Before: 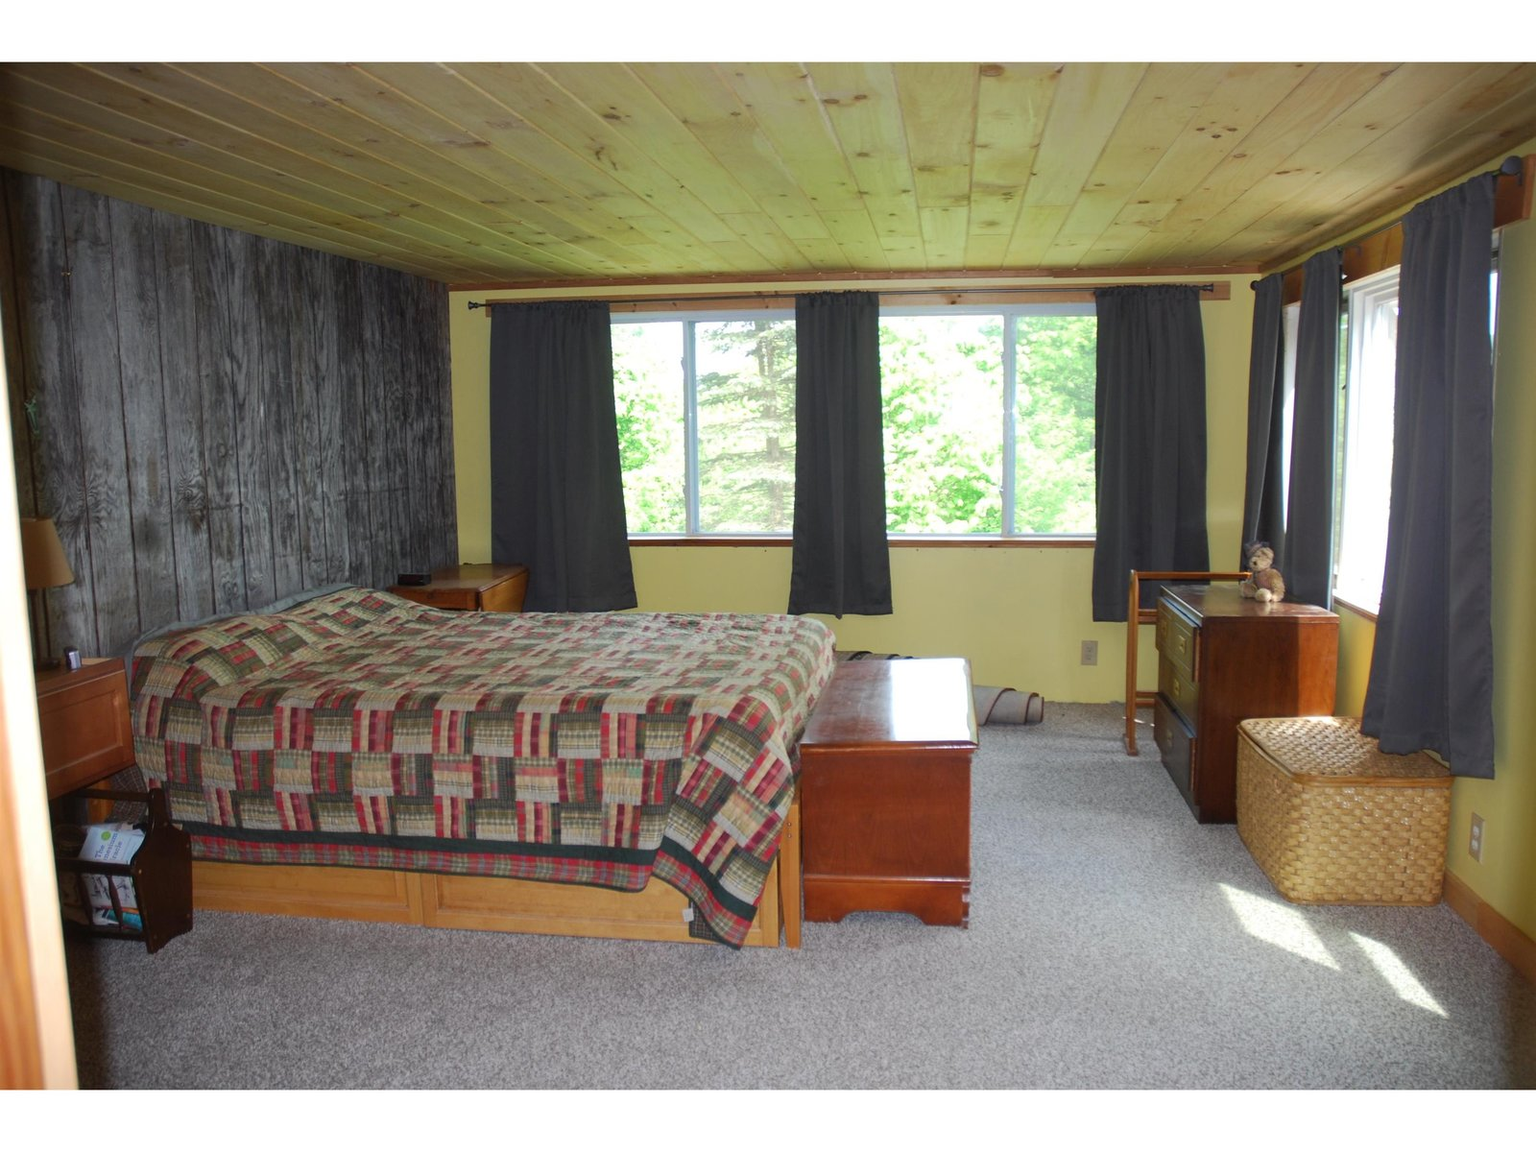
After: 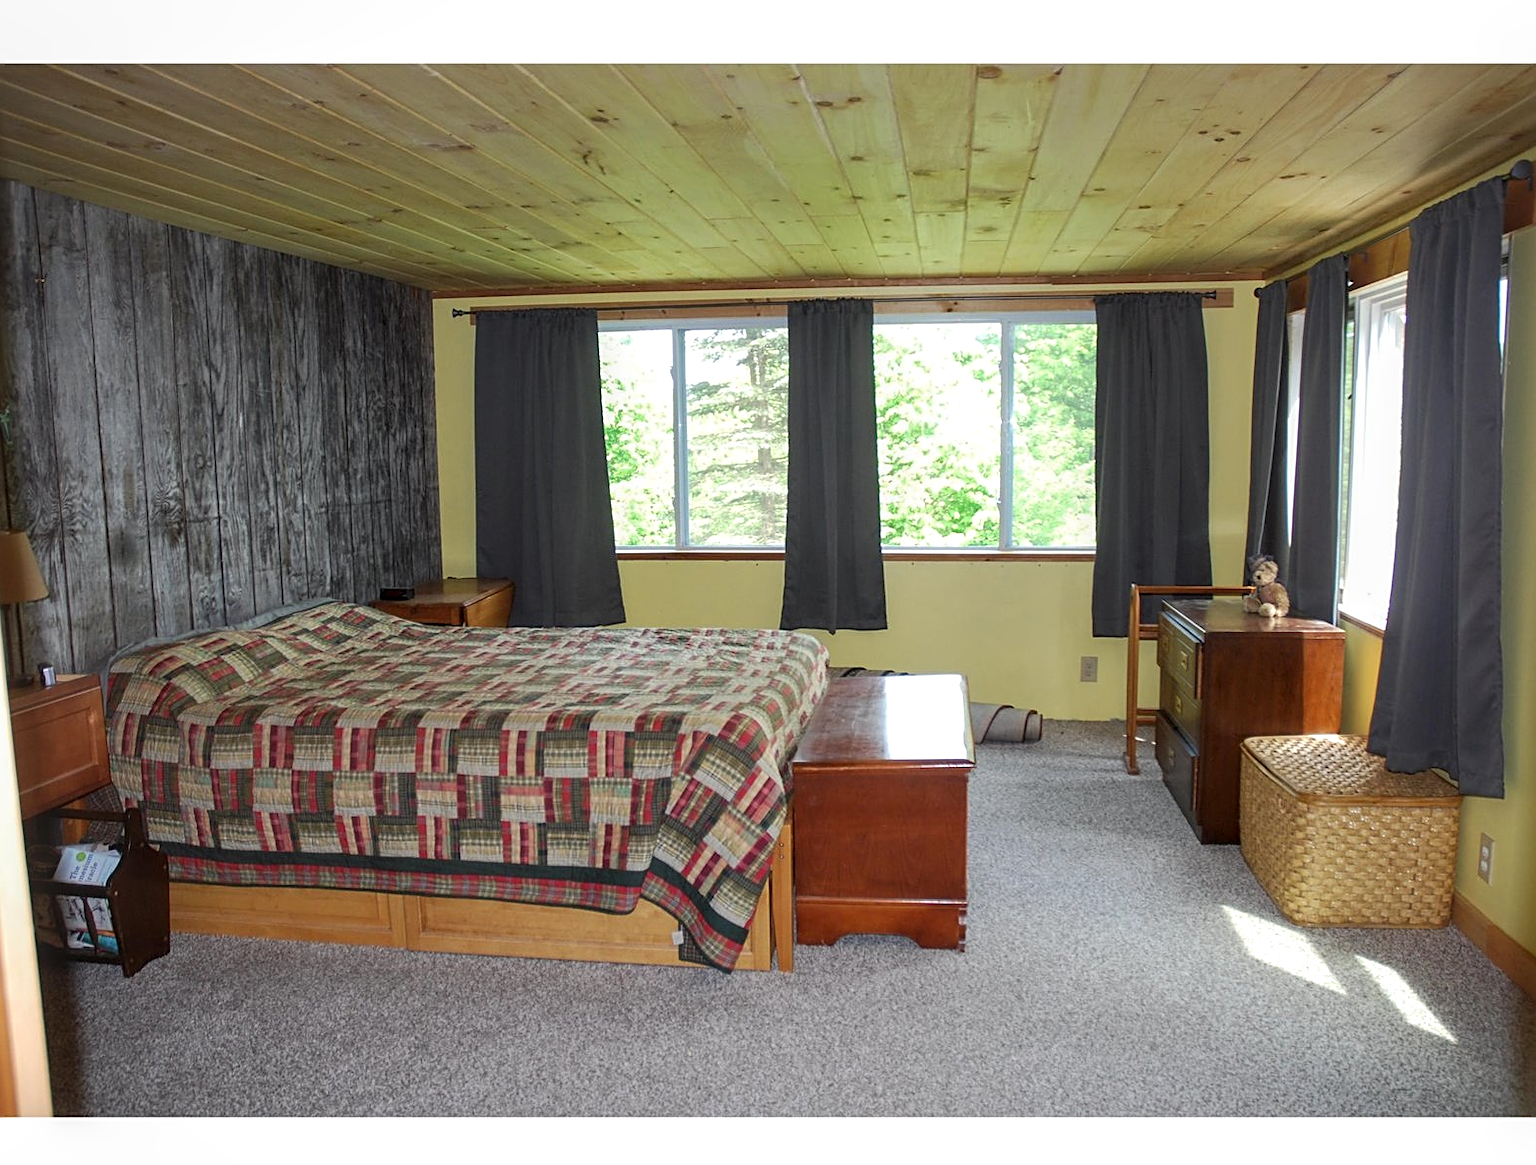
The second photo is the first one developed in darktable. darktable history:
local contrast: detail 130%
crop and rotate: left 1.774%, right 0.633%, bottom 1.28%
sharpen: on, module defaults
